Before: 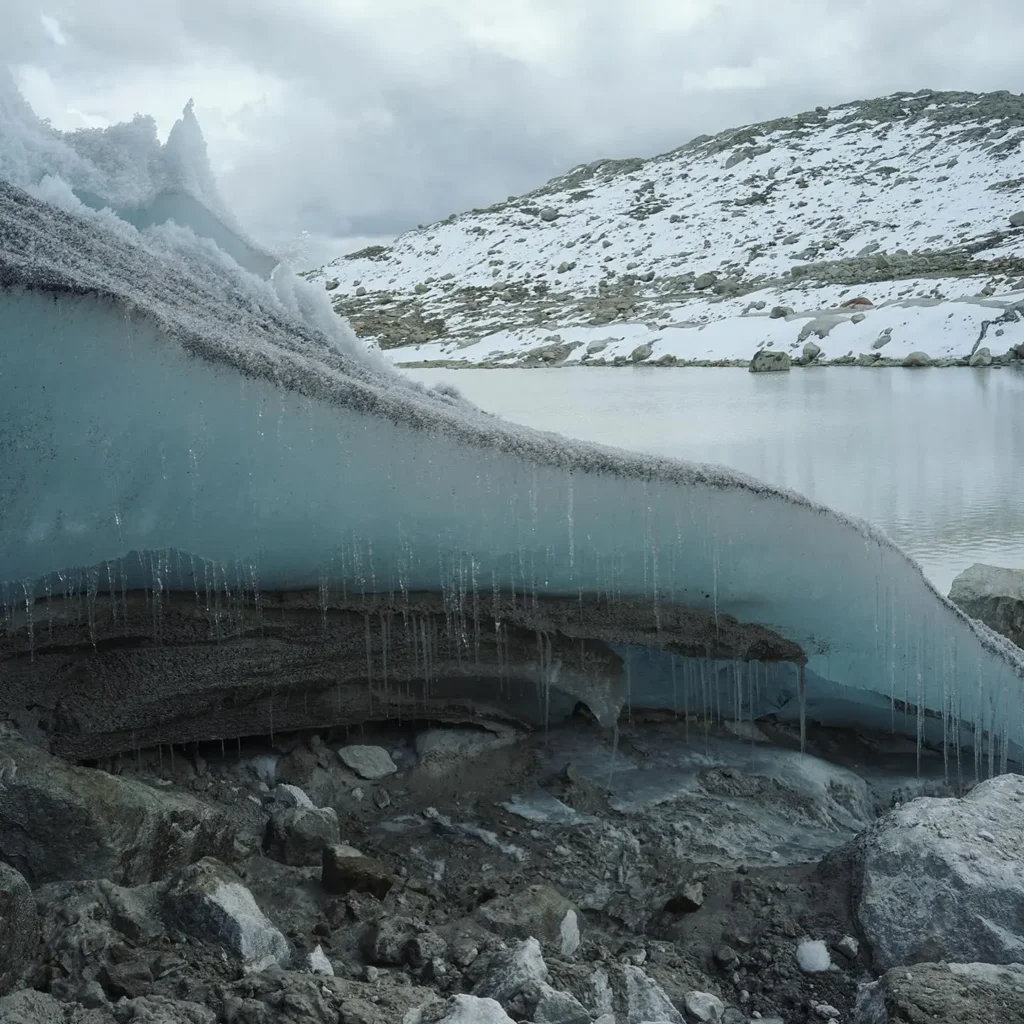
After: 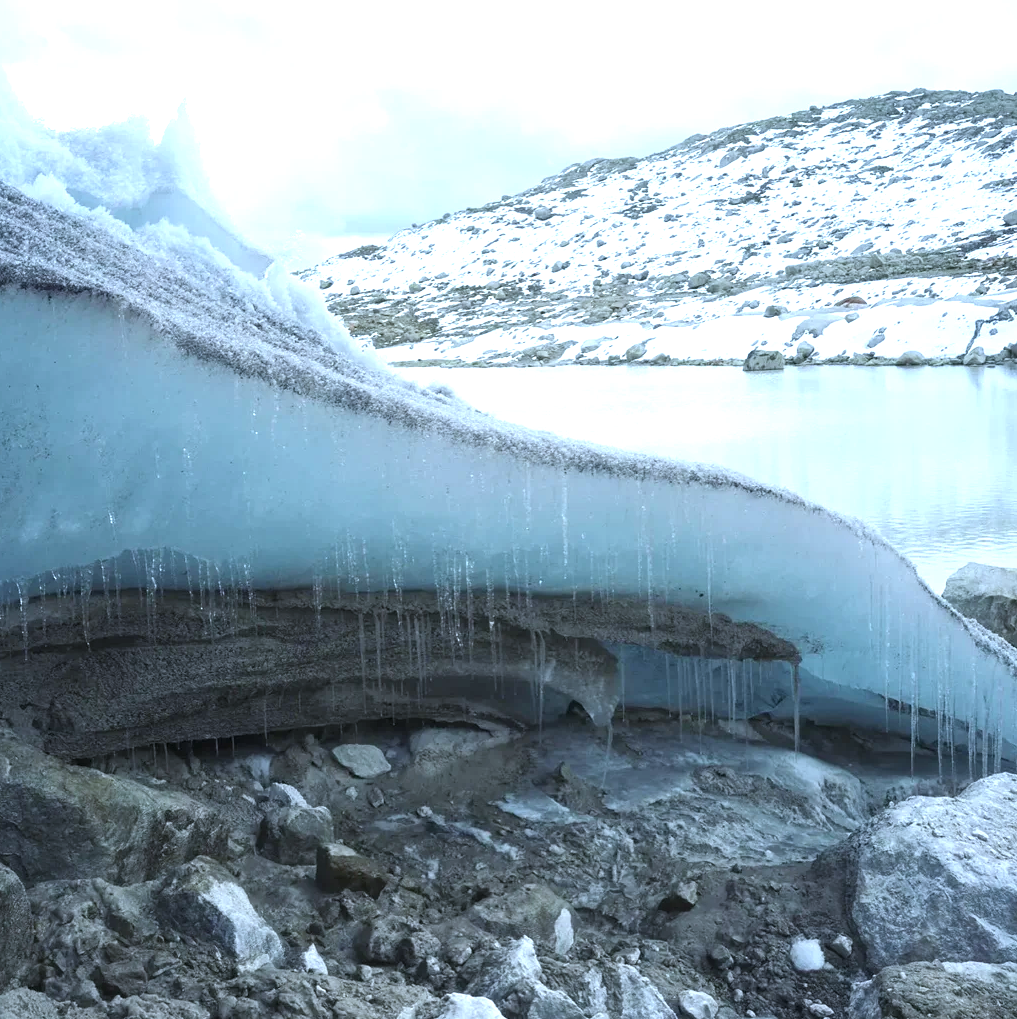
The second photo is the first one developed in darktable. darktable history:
white balance: red 0.931, blue 1.11
crop and rotate: left 0.614%, top 0.179%, bottom 0.309%
exposure: exposure 1.15 EV, compensate highlight preservation false
